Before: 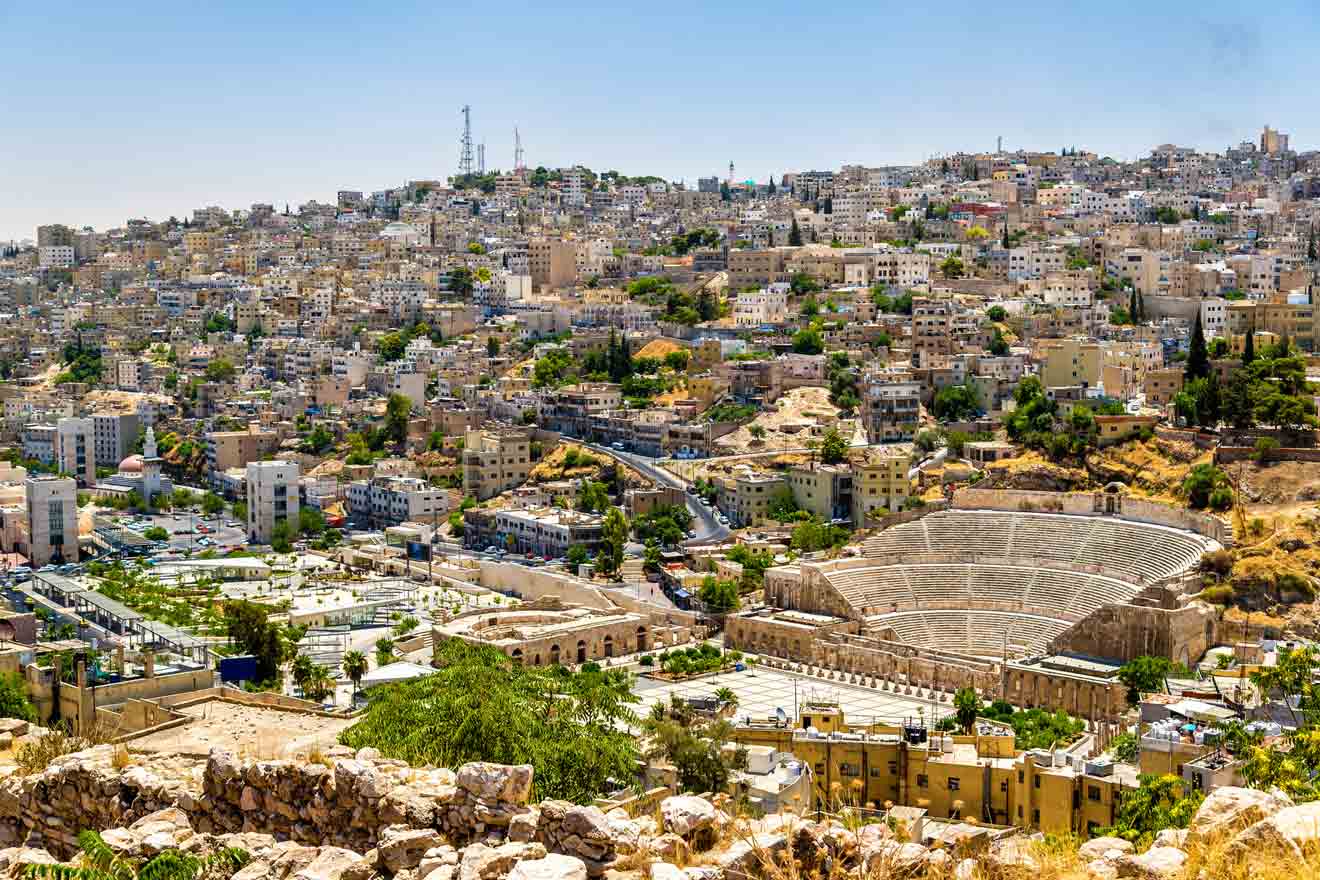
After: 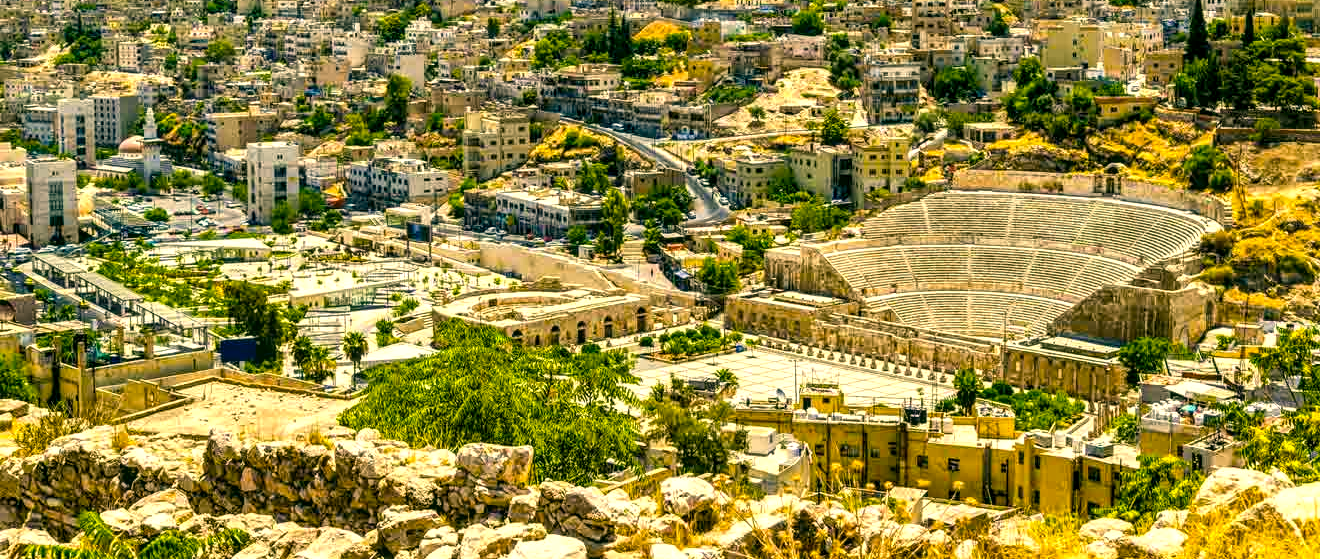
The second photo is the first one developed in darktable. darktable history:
contrast brightness saturation: contrast 0.06, brightness -0.01, saturation -0.23
local contrast: detail 130%
base curve: exposure shift 0, preserve colors none
crop and rotate: top 36.435%
color balance rgb: perceptual saturation grading › global saturation 25%, global vibrance 20%
color correction: highlights a* 5.3, highlights b* 24.26, shadows a* -15.58, shadows b* 4.02
exposure: exposure 0.375 EV, compensate highlight preservation false
